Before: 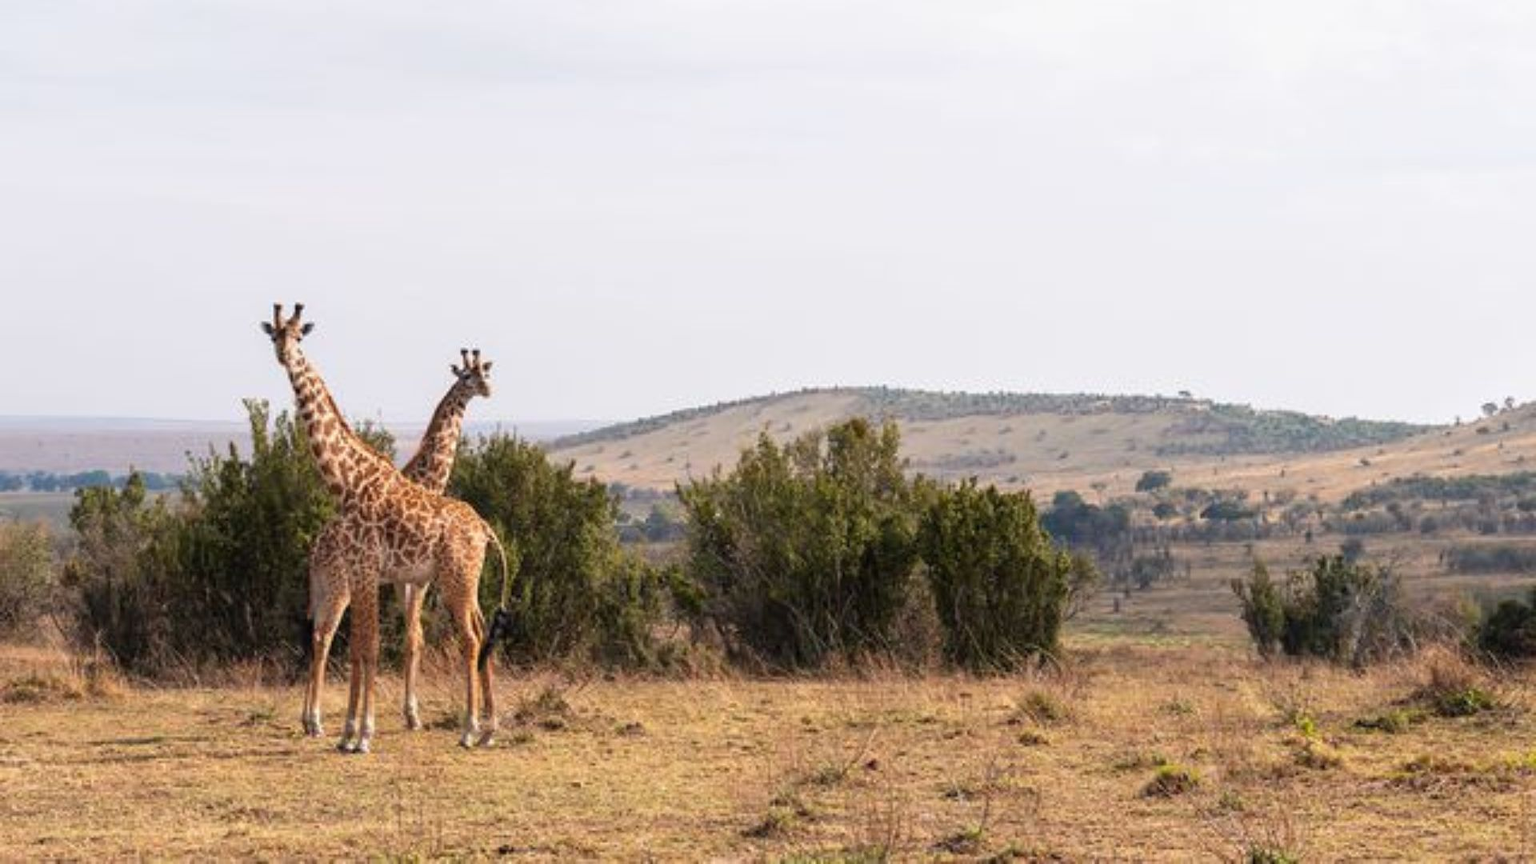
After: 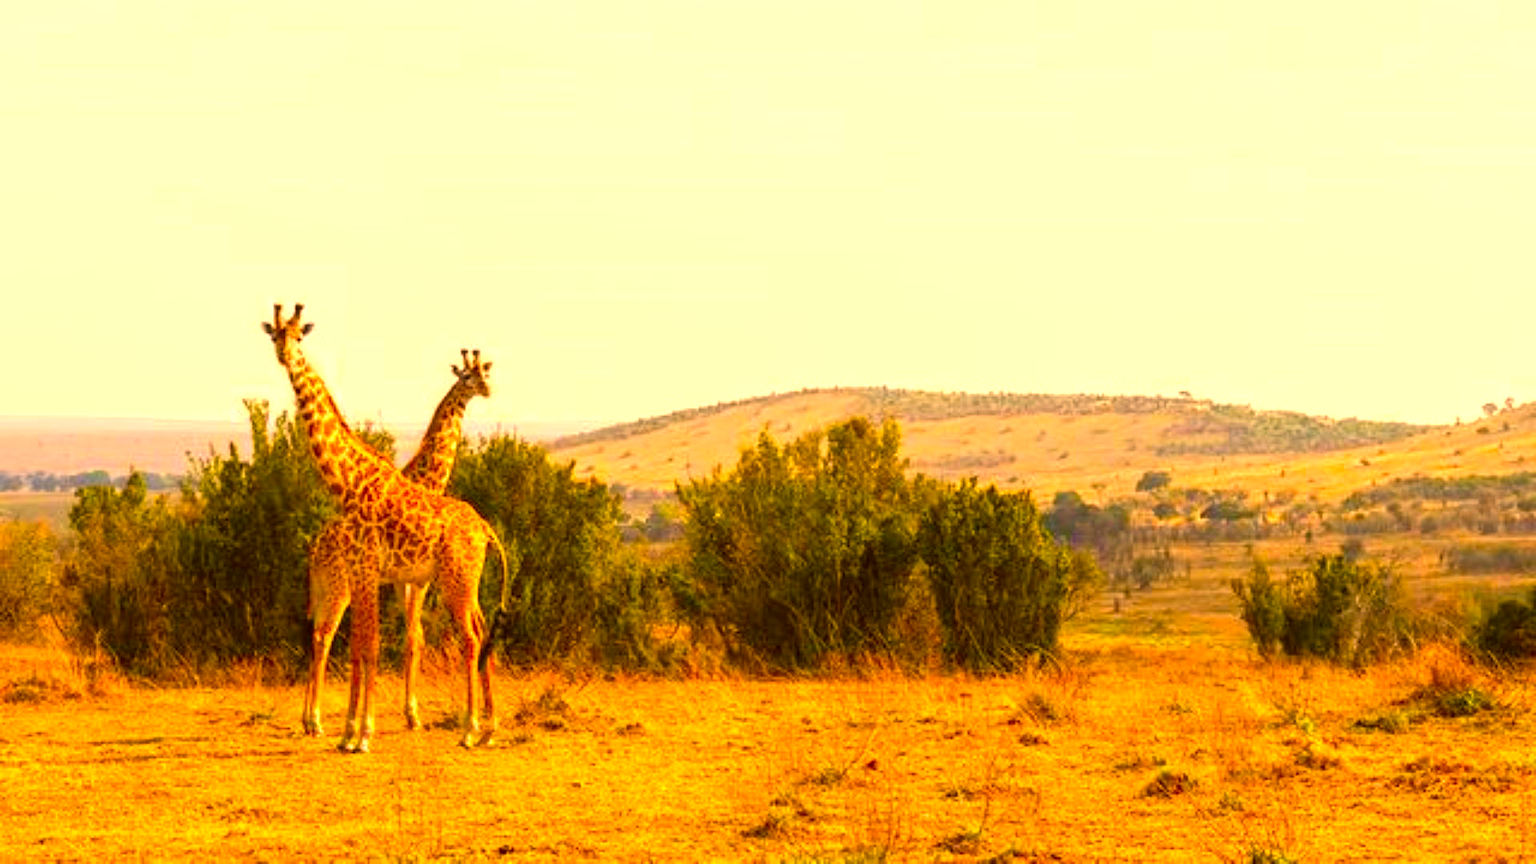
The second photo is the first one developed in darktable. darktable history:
exposure: black level correction 0, exposure 0.693 EV, compensate highlight preservation false
color correction: highlights a* 10.86, highlights b* 30.44, shadows a* 2.76, shadows b* 18.27, saturation 1.75
